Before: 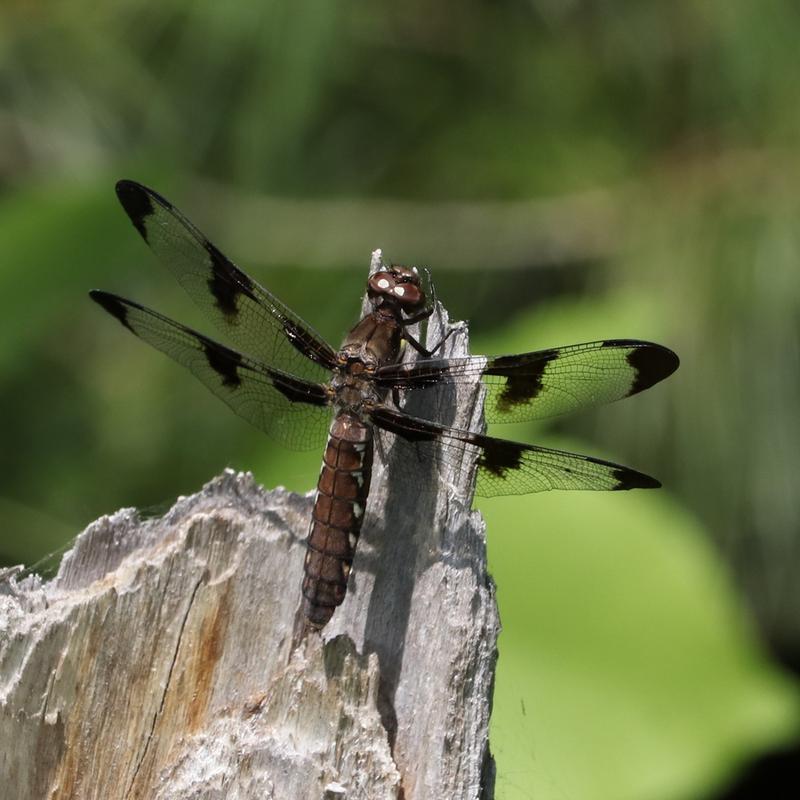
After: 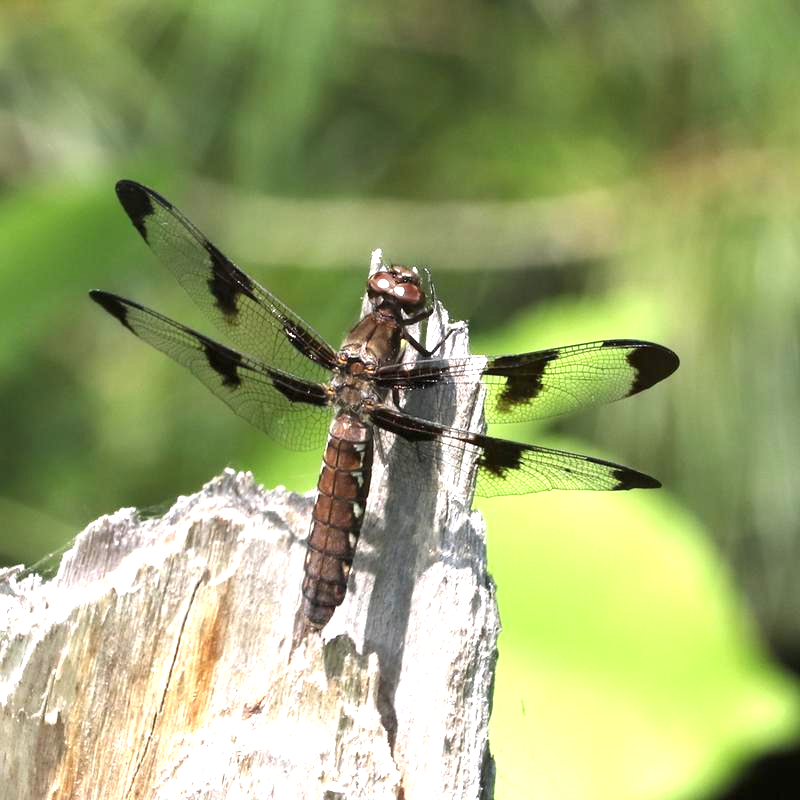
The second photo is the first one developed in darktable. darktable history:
levels: black 0.023%
exposure: black level correction 0, exposure 1.468 EV, compensate highlight preservation false
